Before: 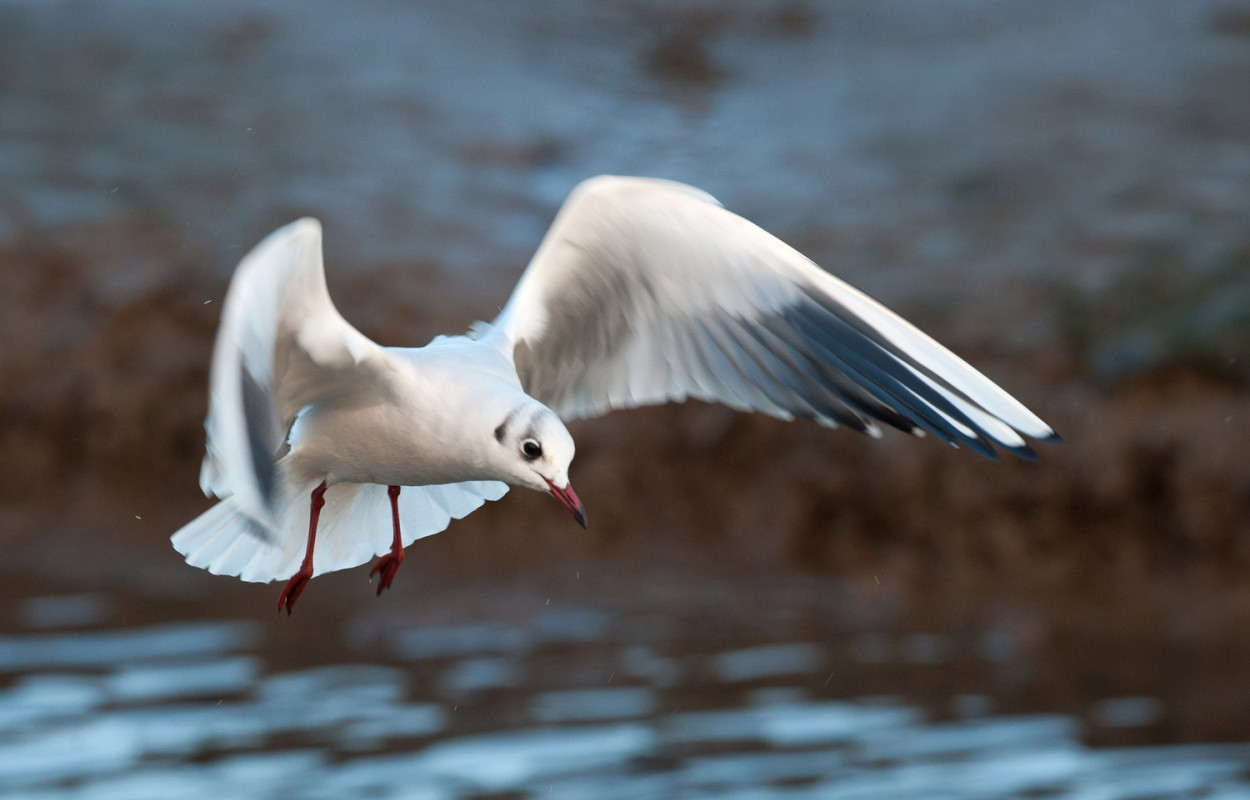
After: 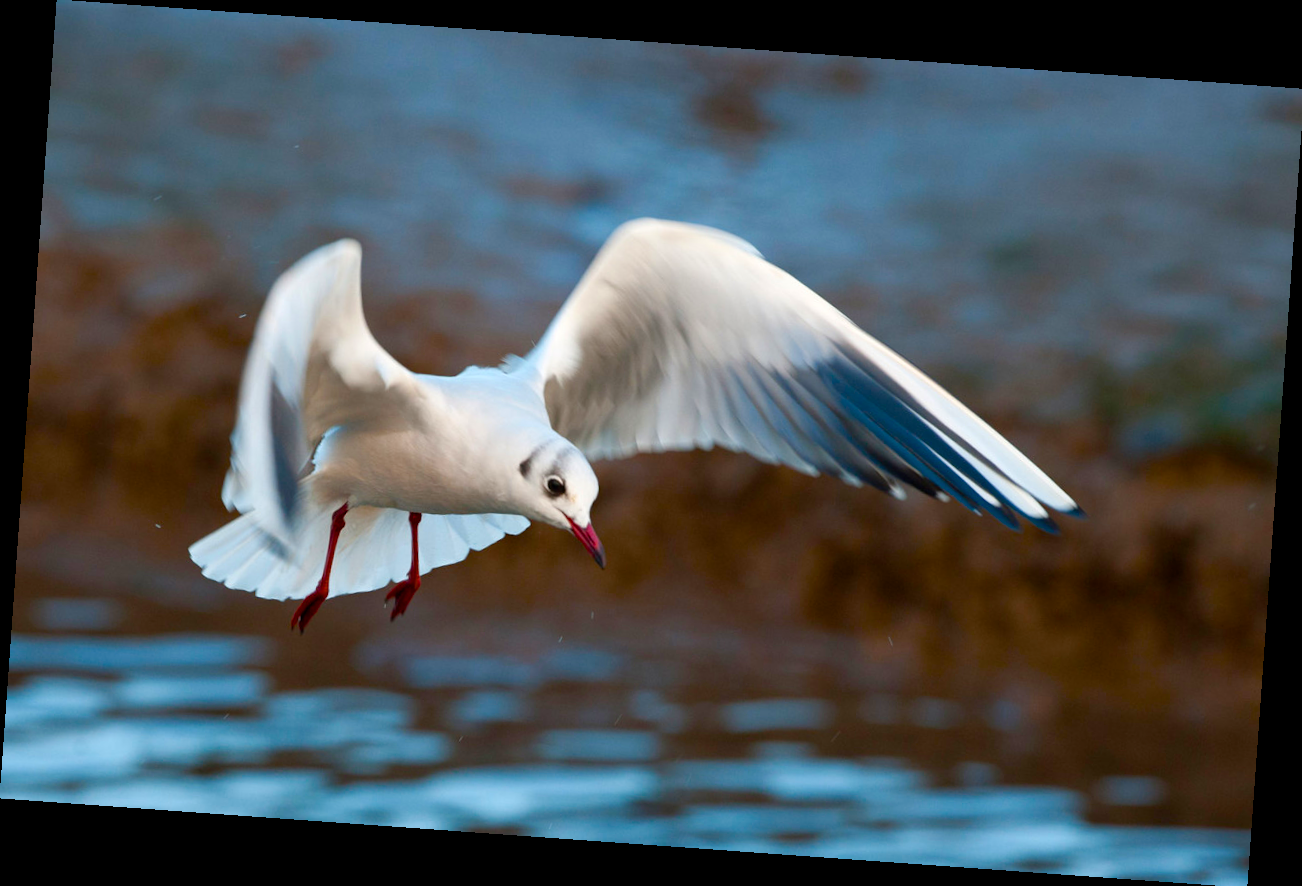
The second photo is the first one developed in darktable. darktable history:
rotate and perspective: rotation 4.1°, automatic cropping off
color balance rgb: linear chroma grading › global chroma 18.9%, perceptual saturation grading › global saturation 20%, perceptual saturation grading › highlights -25%, perceptual saturation grading › shadows 50%, global vibrance 18.93%
